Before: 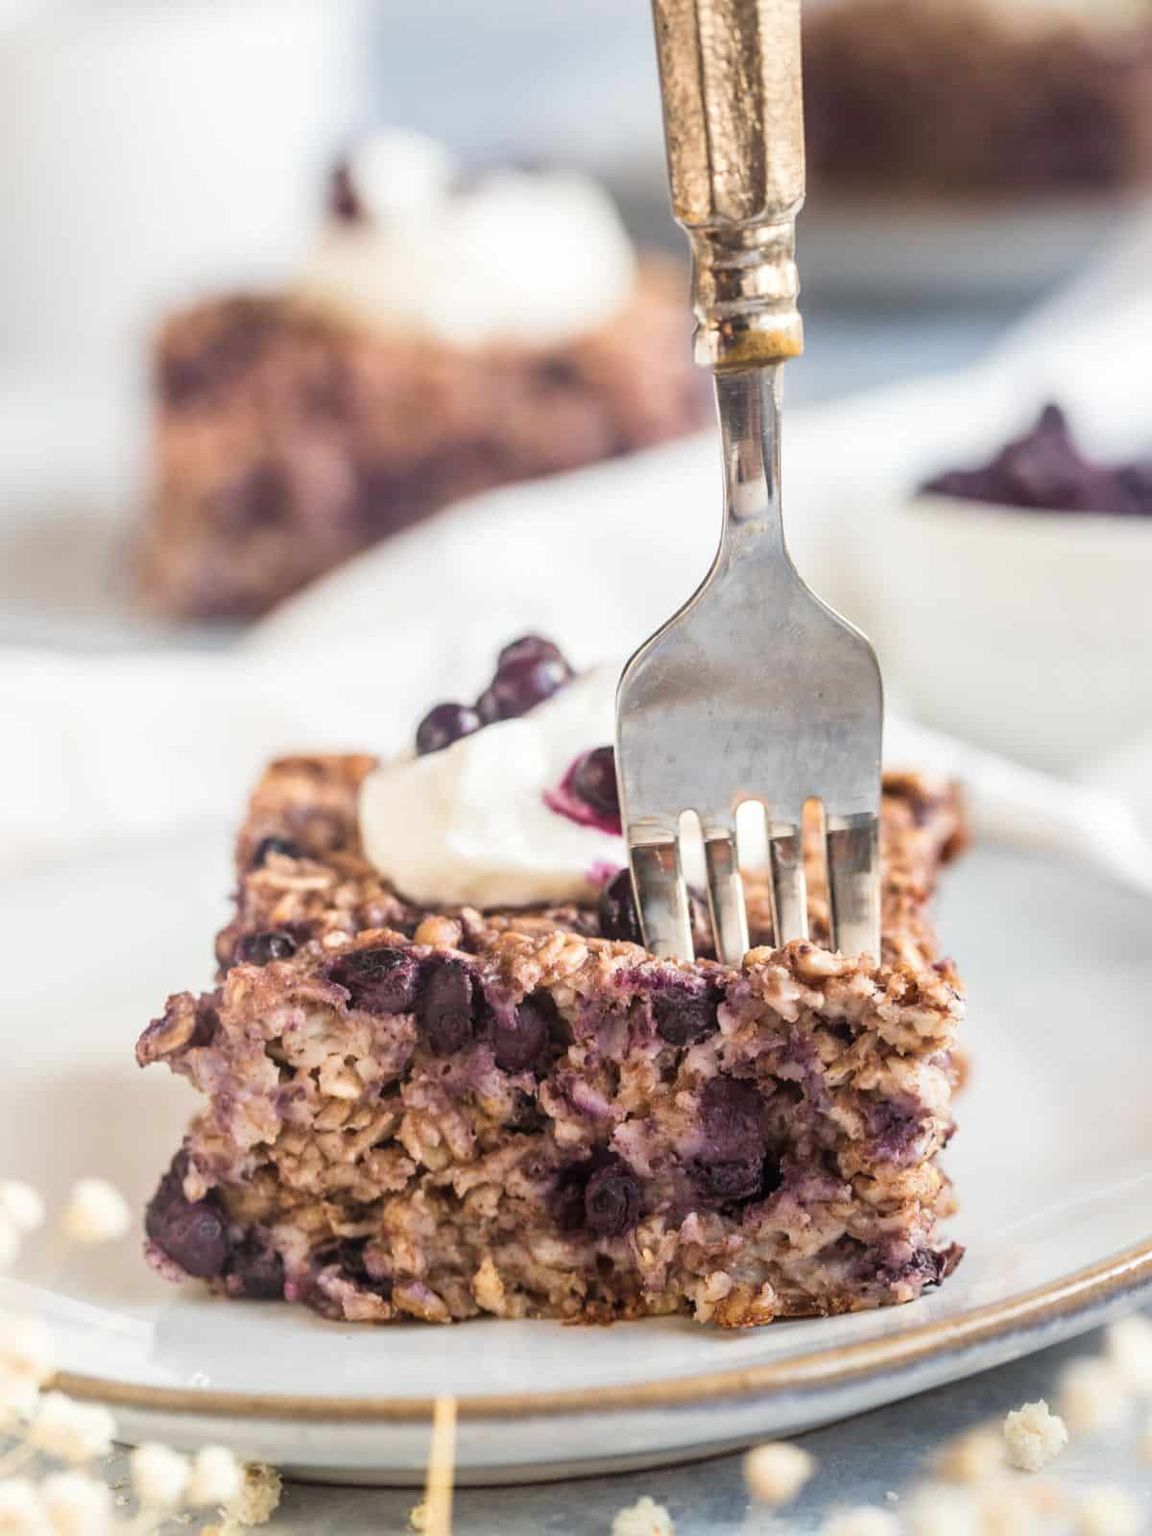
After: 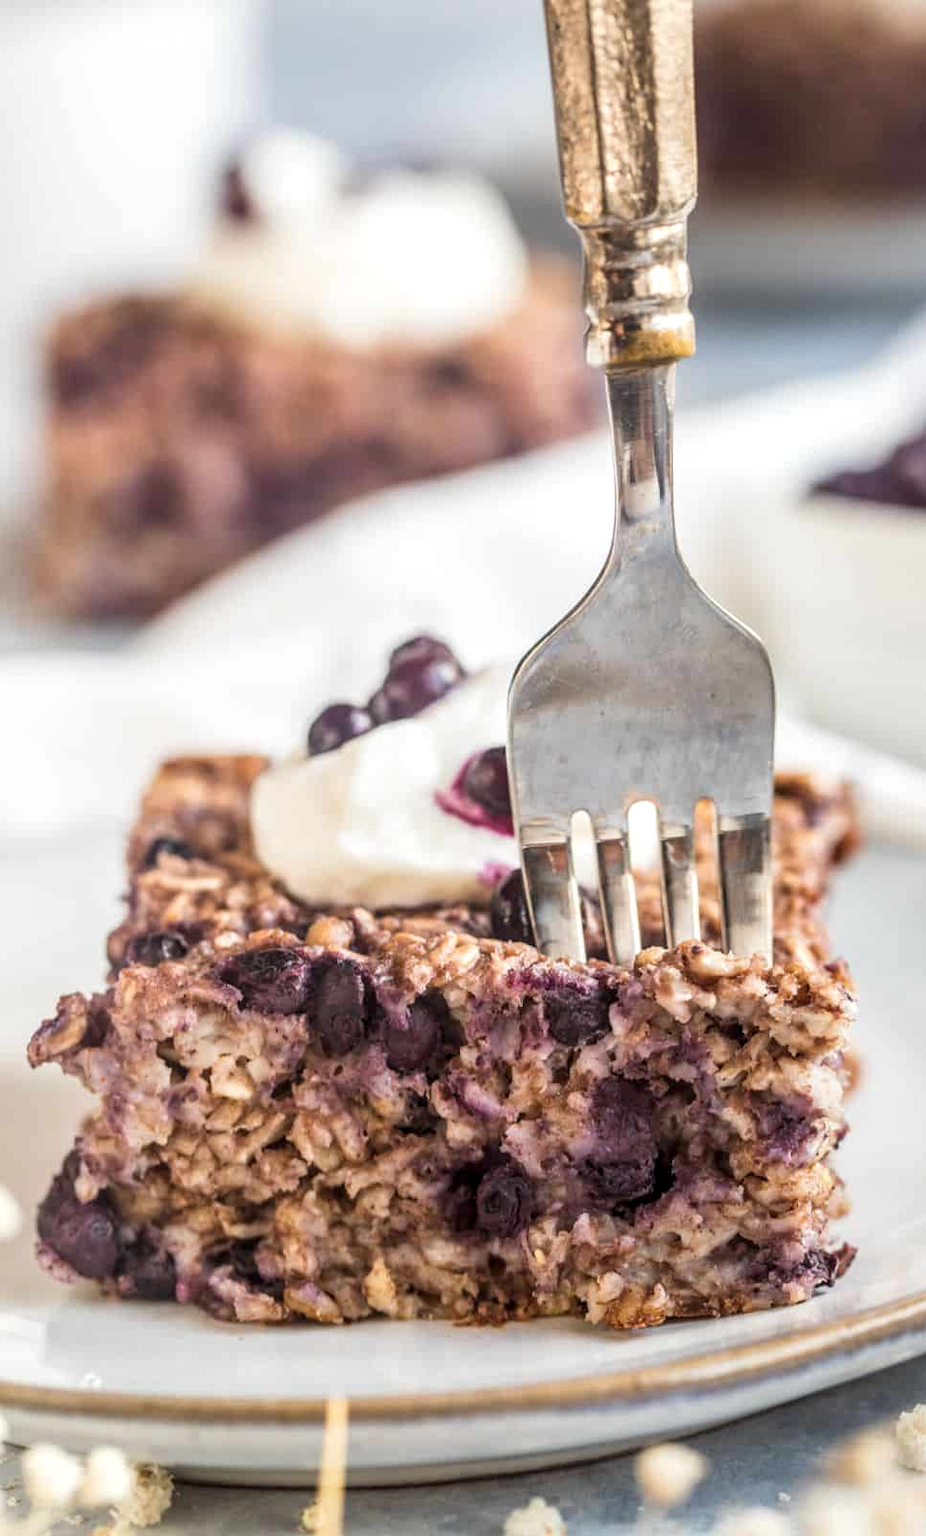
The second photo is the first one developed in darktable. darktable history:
crop and rotate: left 9.491%, right 10.175%
local contrast: on, module defaults
